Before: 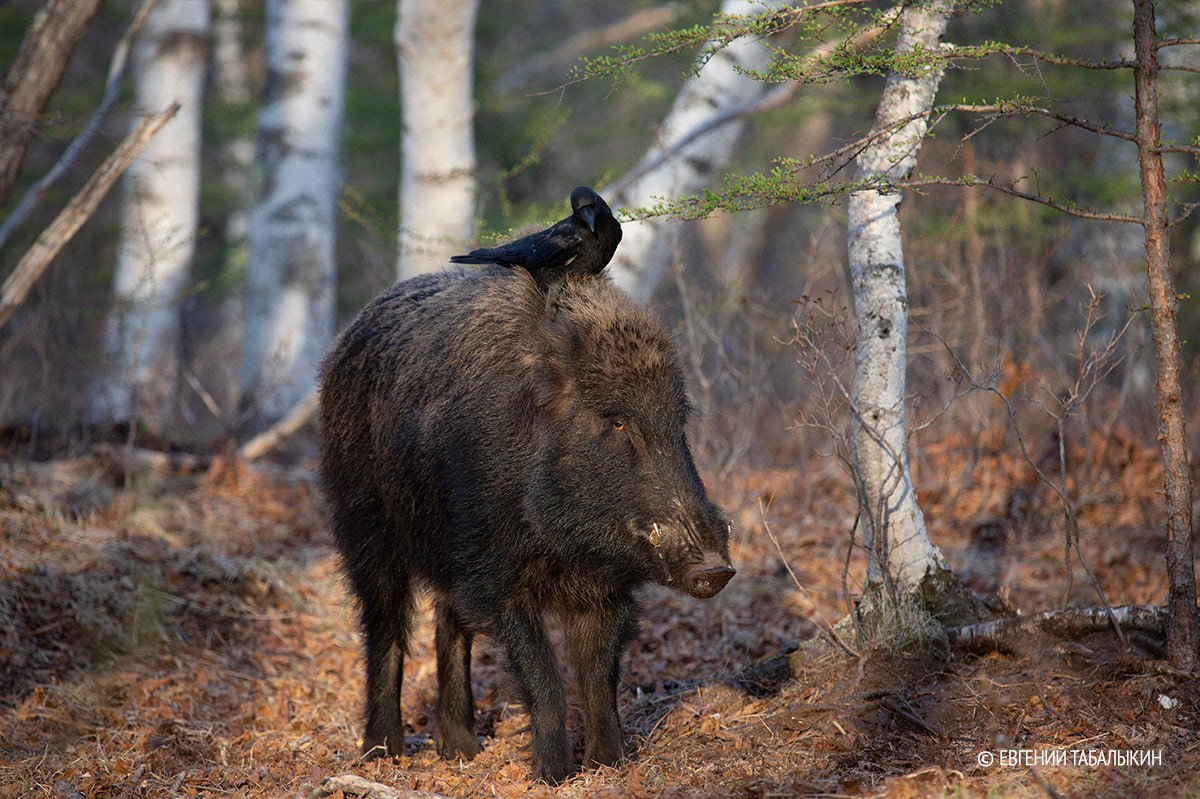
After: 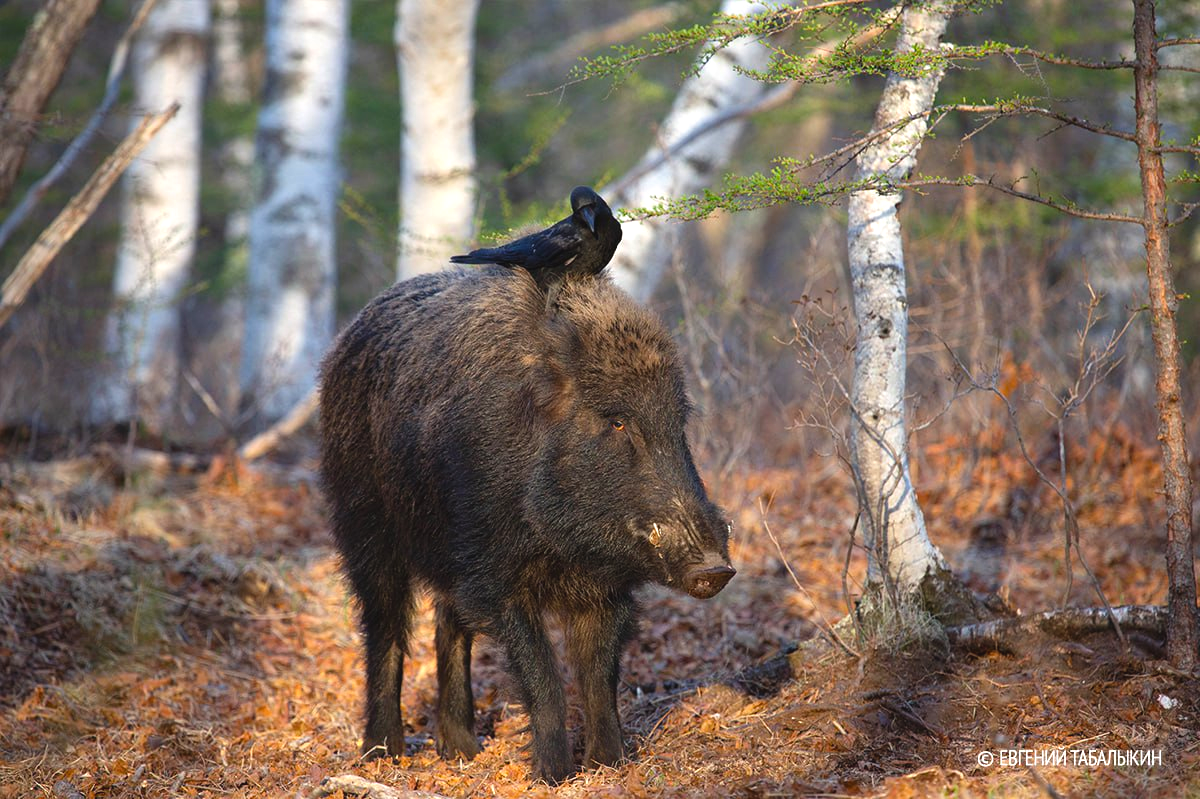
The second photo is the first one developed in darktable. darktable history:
color balance rgb: global offset › luminance 0.486%, perceptual saturation grading › global saturation 25.49%
exposure: black level correction 0, exposure 0.498 EV, compensate exposure bias true, compensate highlight preservation false
